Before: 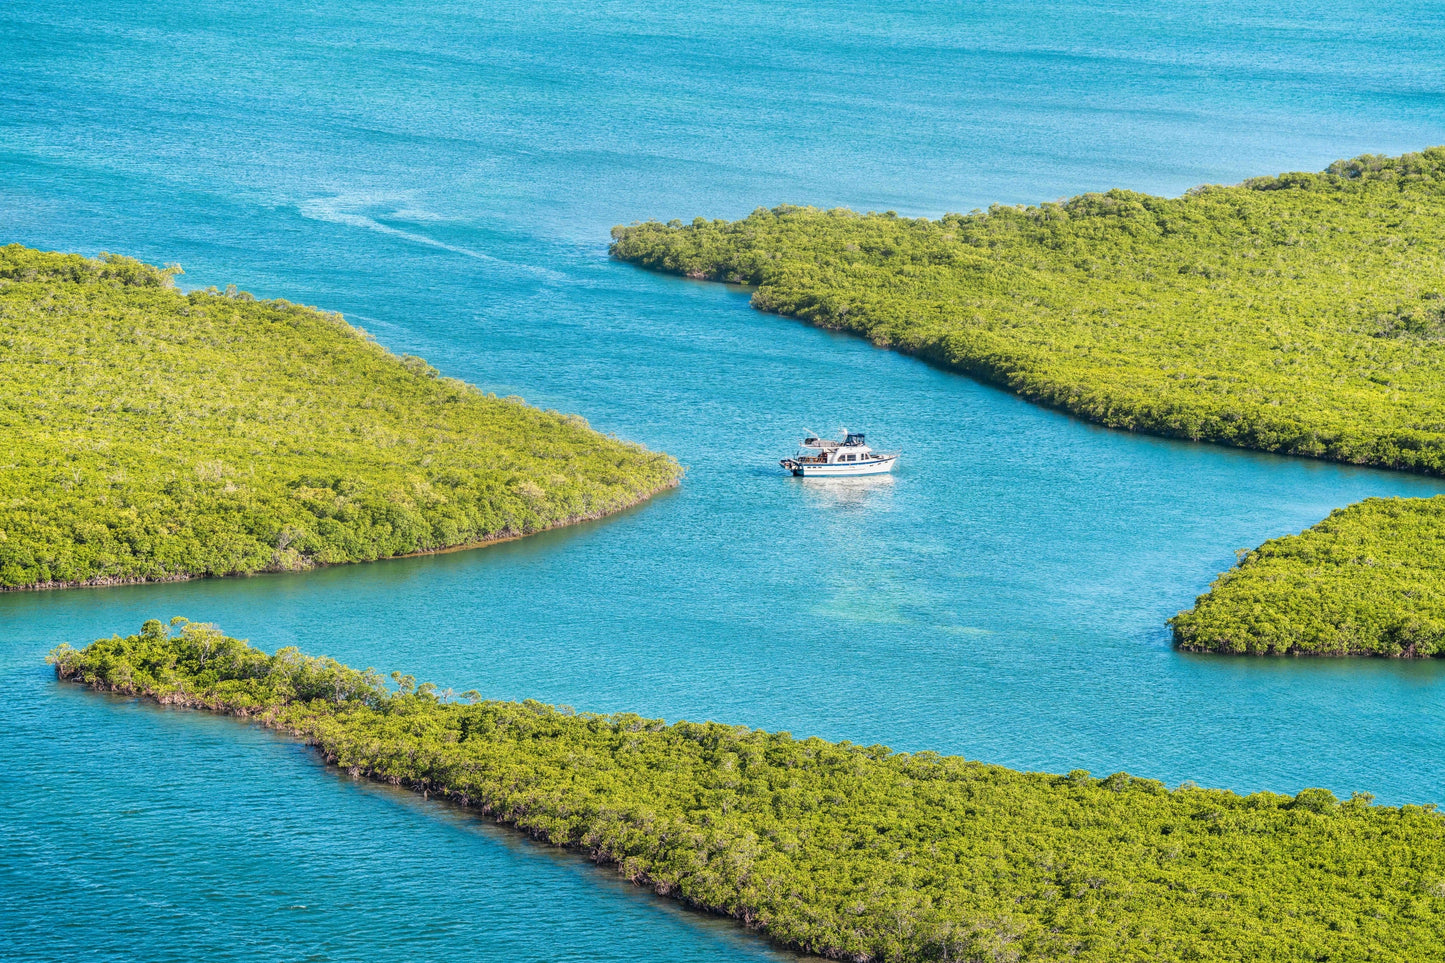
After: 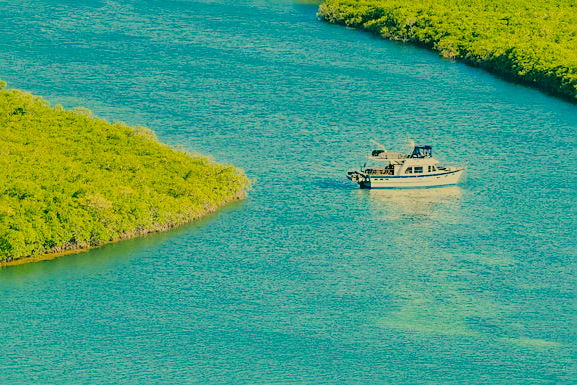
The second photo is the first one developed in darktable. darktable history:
exposure: exposure 0.566 EV, compensate highlight preservation false
sharpen: on, module defaults
crop: left 30%, top 30%, right 30%, bottom 30%
color correction: highlights a* 5.62, highlights b* 33.57, shadows a* -25.86, shadows b* 4.02
contrast equalizer: y [[0.536, 0.565, 0.581, 0.516, 0.52, 0.491], [0.5 ×6], [0.5 ×6], [0 ×6], [0 ×6]]
filmic rgb: white relative exposure 8 EV, threshold 3 EV, hardness 2.44, latitude 10.07%, contrast 0.72, highlights saturation mix 10%, shadows ↔ highlights balance 1.38%, color science v4 (2020), enable highlight reconstruction true
